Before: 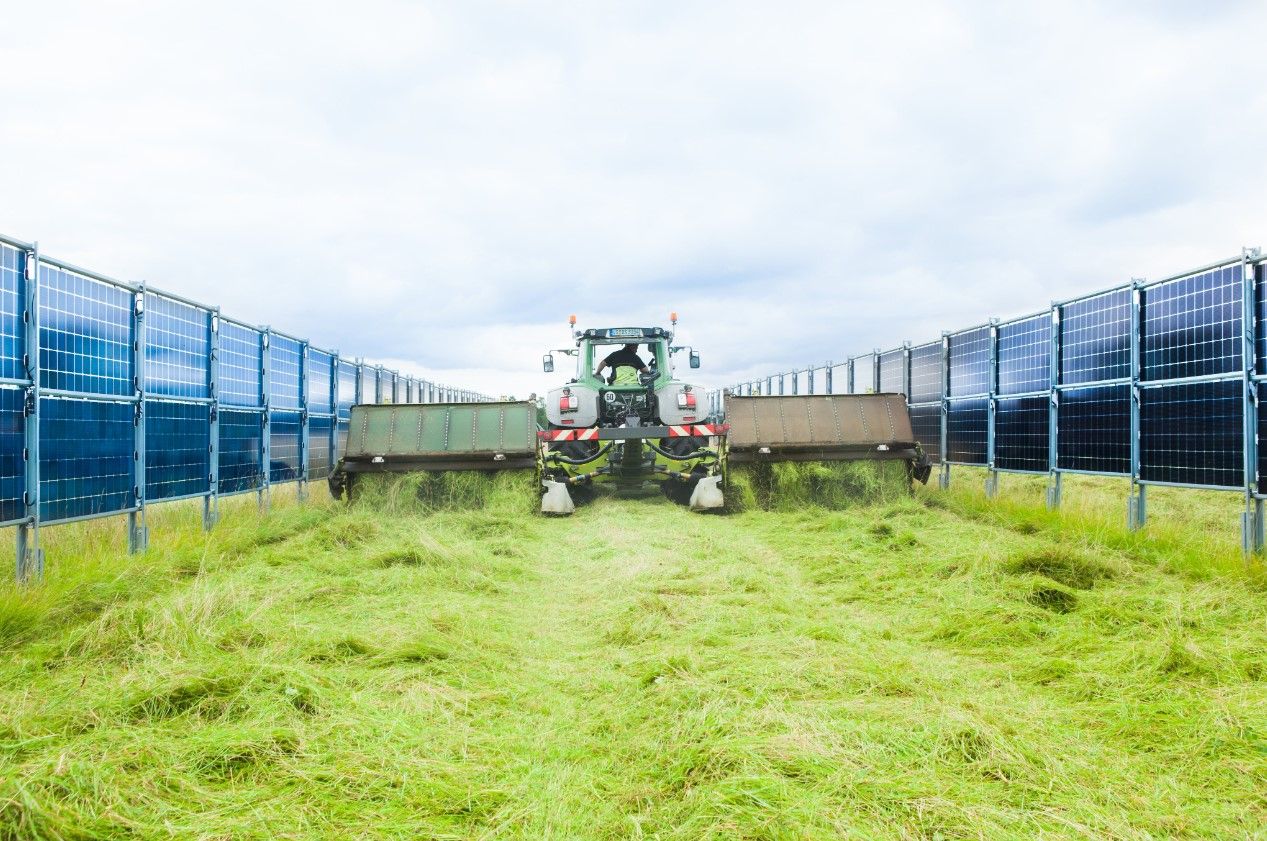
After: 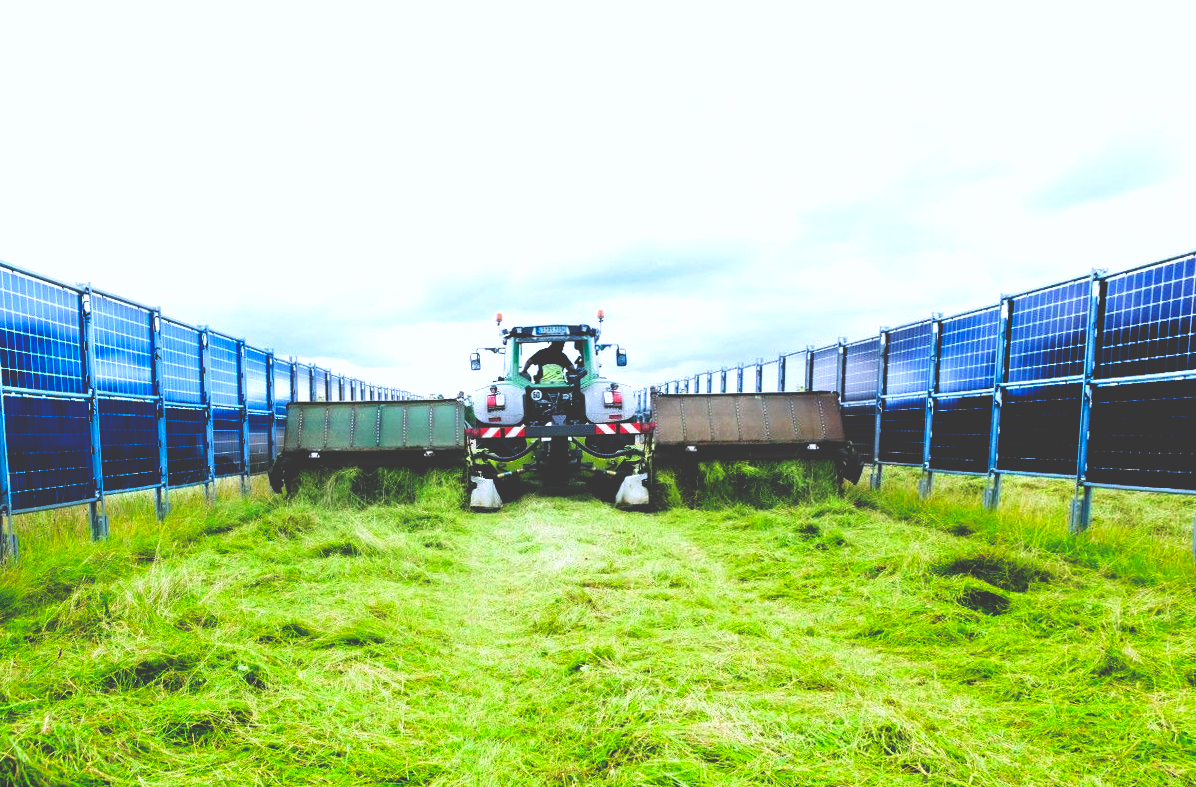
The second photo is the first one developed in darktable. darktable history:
rotate and perspective: rotation 0.062°, lens shift (vertical) 0.115, lens shift (horizontal) -0.133, crop left 0.047, crop right 0.94, crop top 0.061, crop bottom 0.94
white balance: red 0.967, blue 1.119, emerald 0.756
base curve: curves: ch0 [(0, 0.036) (0.083, 0.04) (0.804, 1)], preserve colors none
